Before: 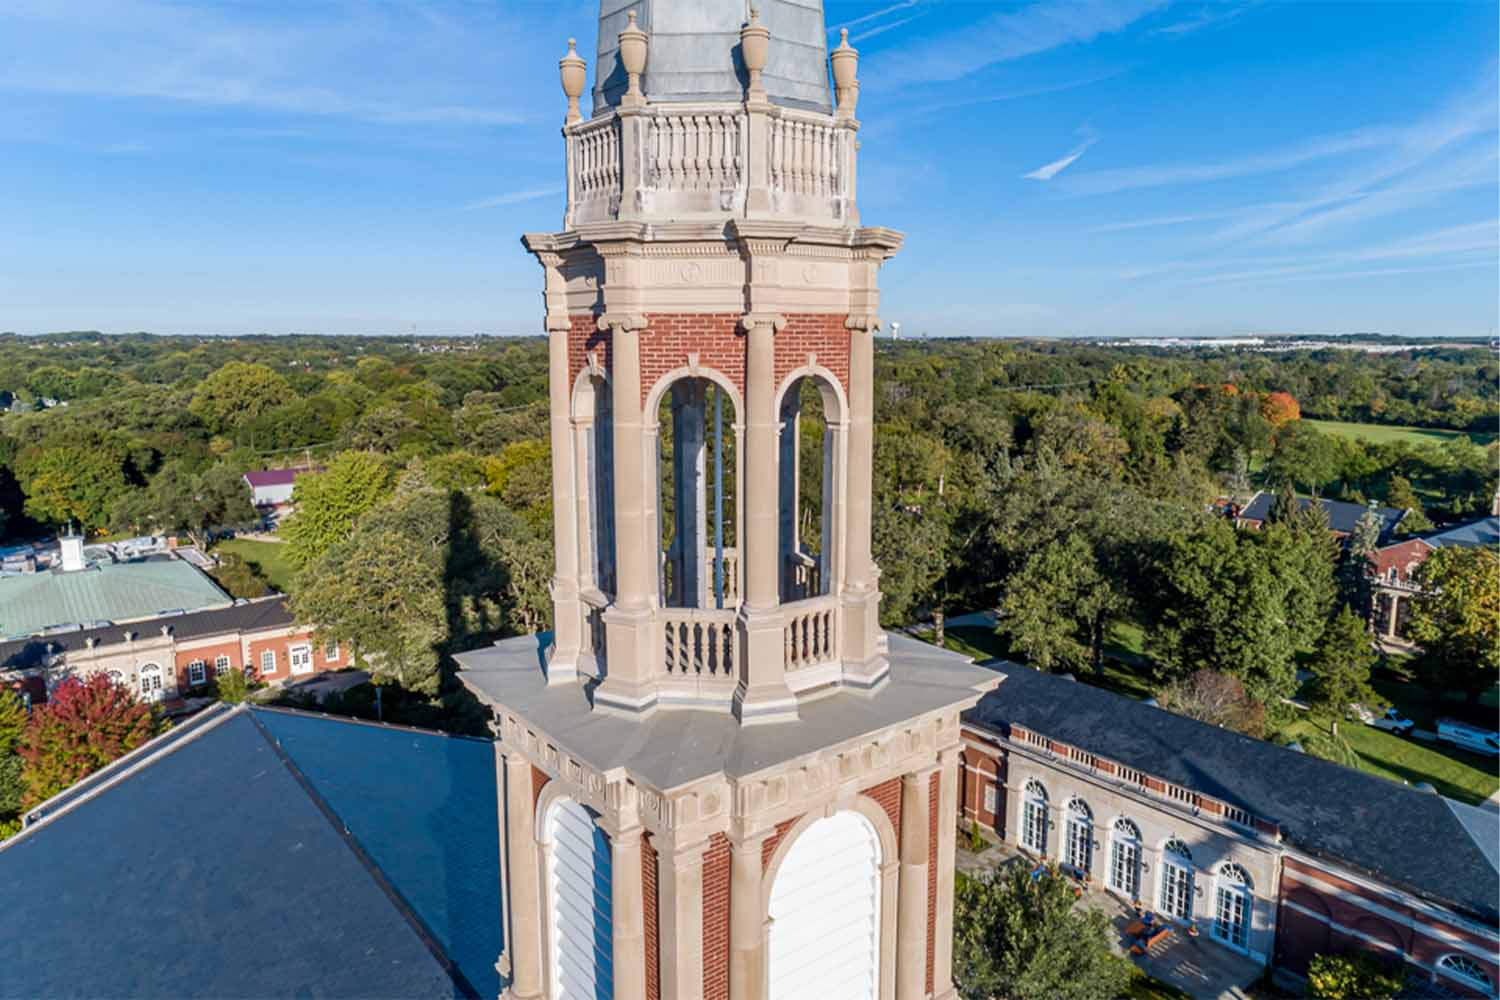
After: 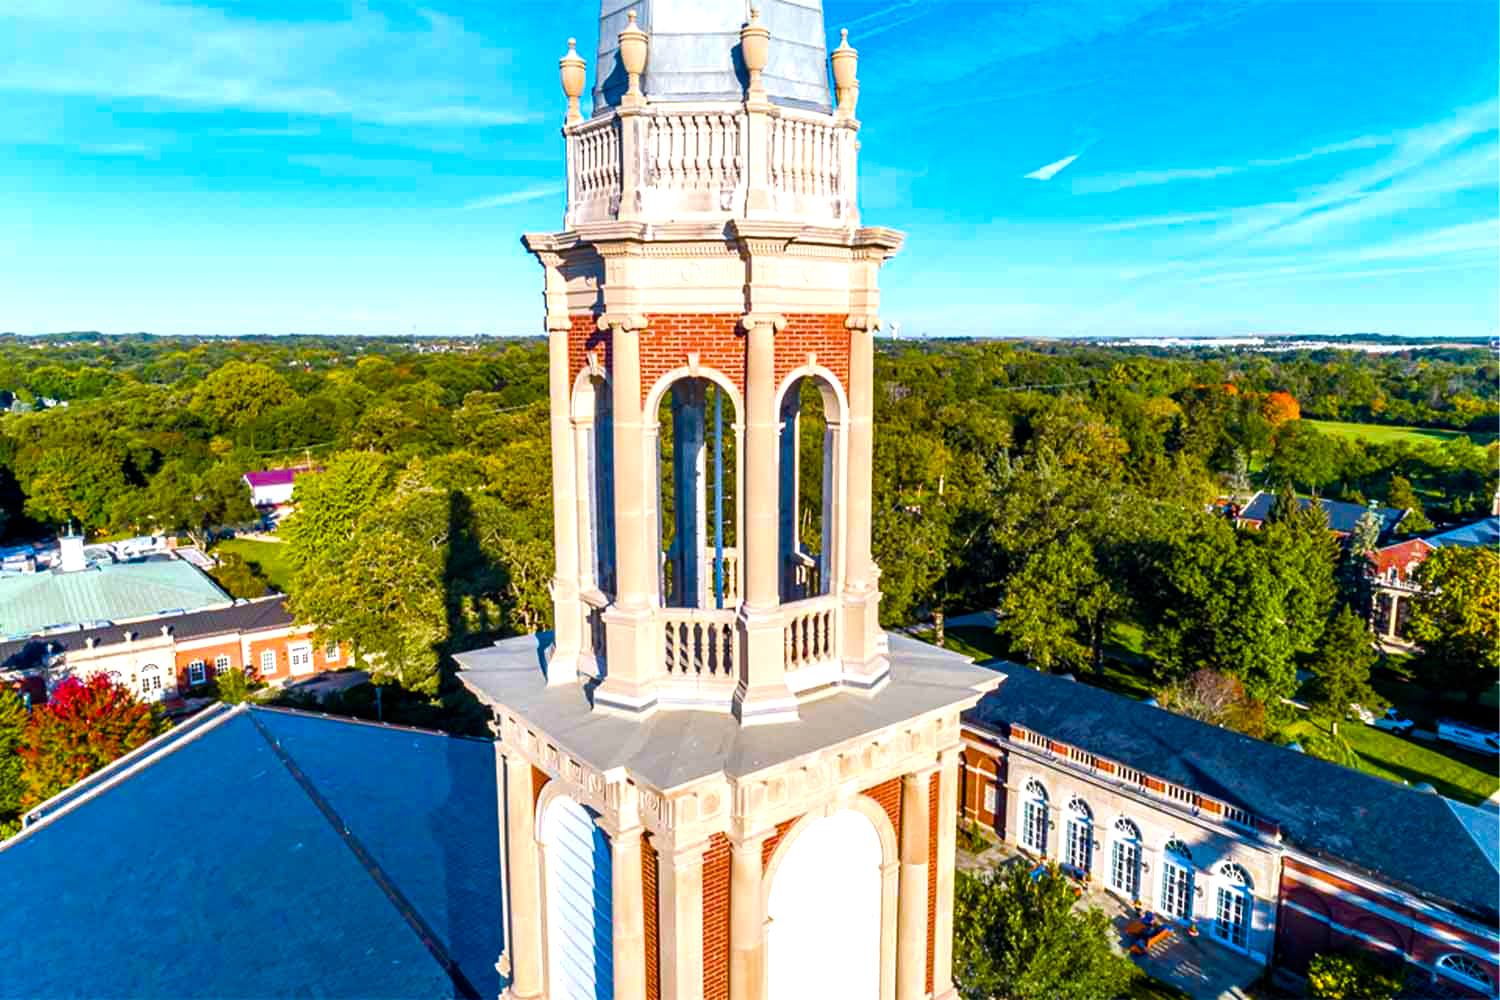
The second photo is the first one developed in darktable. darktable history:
color balance rgb: linear chroma grading › shadows 10%, linear chroma grading › highlights 10%, linear chroma grading › global chroma 15%, linear chroma grading › mid-tones 15%, perceptual saturation grading › global saturation 40%, perceptual saturation grading › highlights -25%, perceptual saturation grading › mid-tones 35%, perceptual saturation grading › shadows 35%, perceptual brilliance grading › global brilliance 11.29%, global vibrance 11.29%
tone equalizer: -8 EV -0.417 EV, -7 EV -0.389 EV, -6 EV -0.333 EV, -5 EV -0.222 EV, -3 EV 0.222 EV, -2 EV 0.333 EV, -1 EV 0.389 EV, +0 EV 0.417 EV, edges refinement/feathering 500, mask exposure compensation -1.57 EV, preserve details no
